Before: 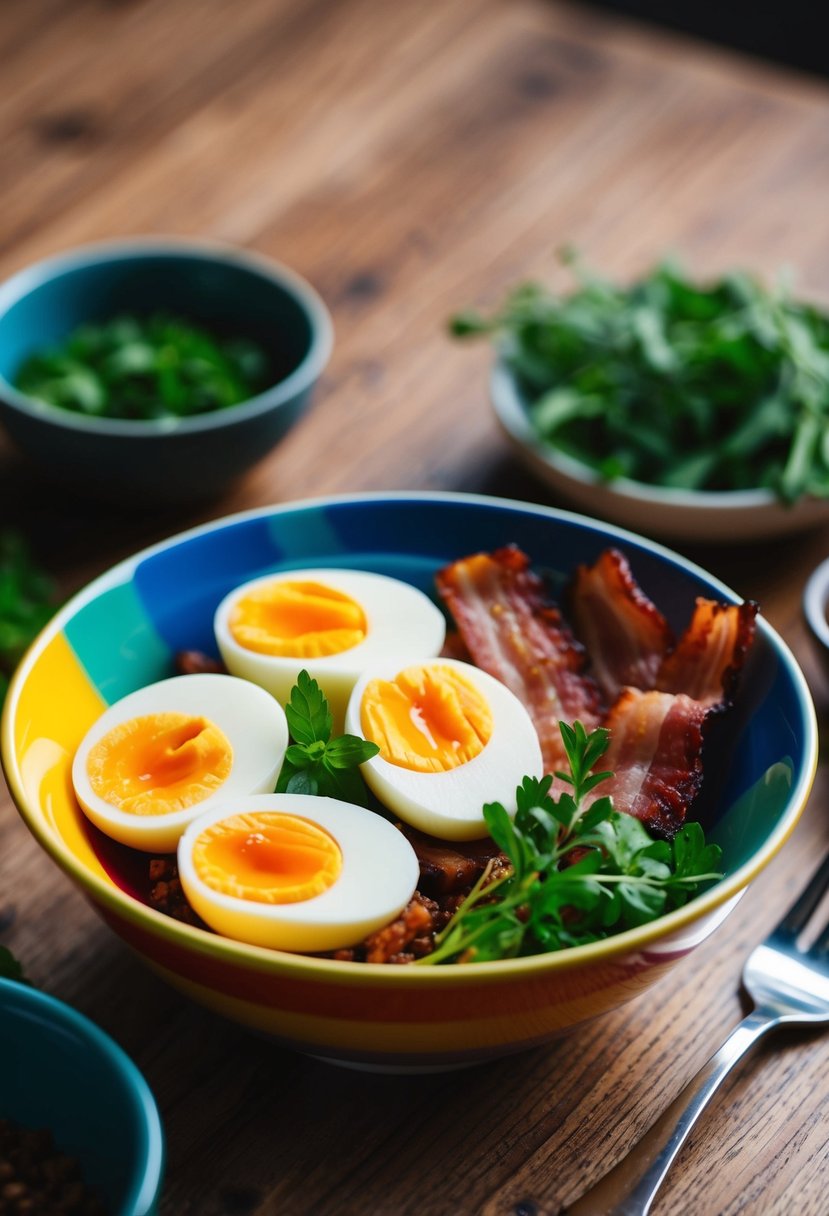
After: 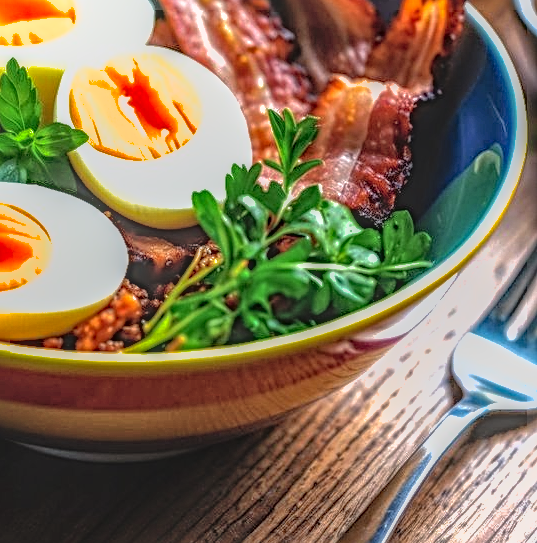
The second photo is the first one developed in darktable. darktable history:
sharpen: radius 3.967
tone equalizer: -8 EV -1.09 EV, -7 EV -0.981 EV, -6 EV -0.897 EV, -5 EV -0.596 EV, -3 EV 0.574 EV, -2 EV 0.842 EV, -1 EV 1.01 EV, +0 EV 1.06 EV
crop and rotate: left 35.185%, top 50.372%, bottom 4.97%
shadows and highlights: on, module defaults
local contrast: highlights 1%, shadows 0%, detail 201%, midtone range 0.248
